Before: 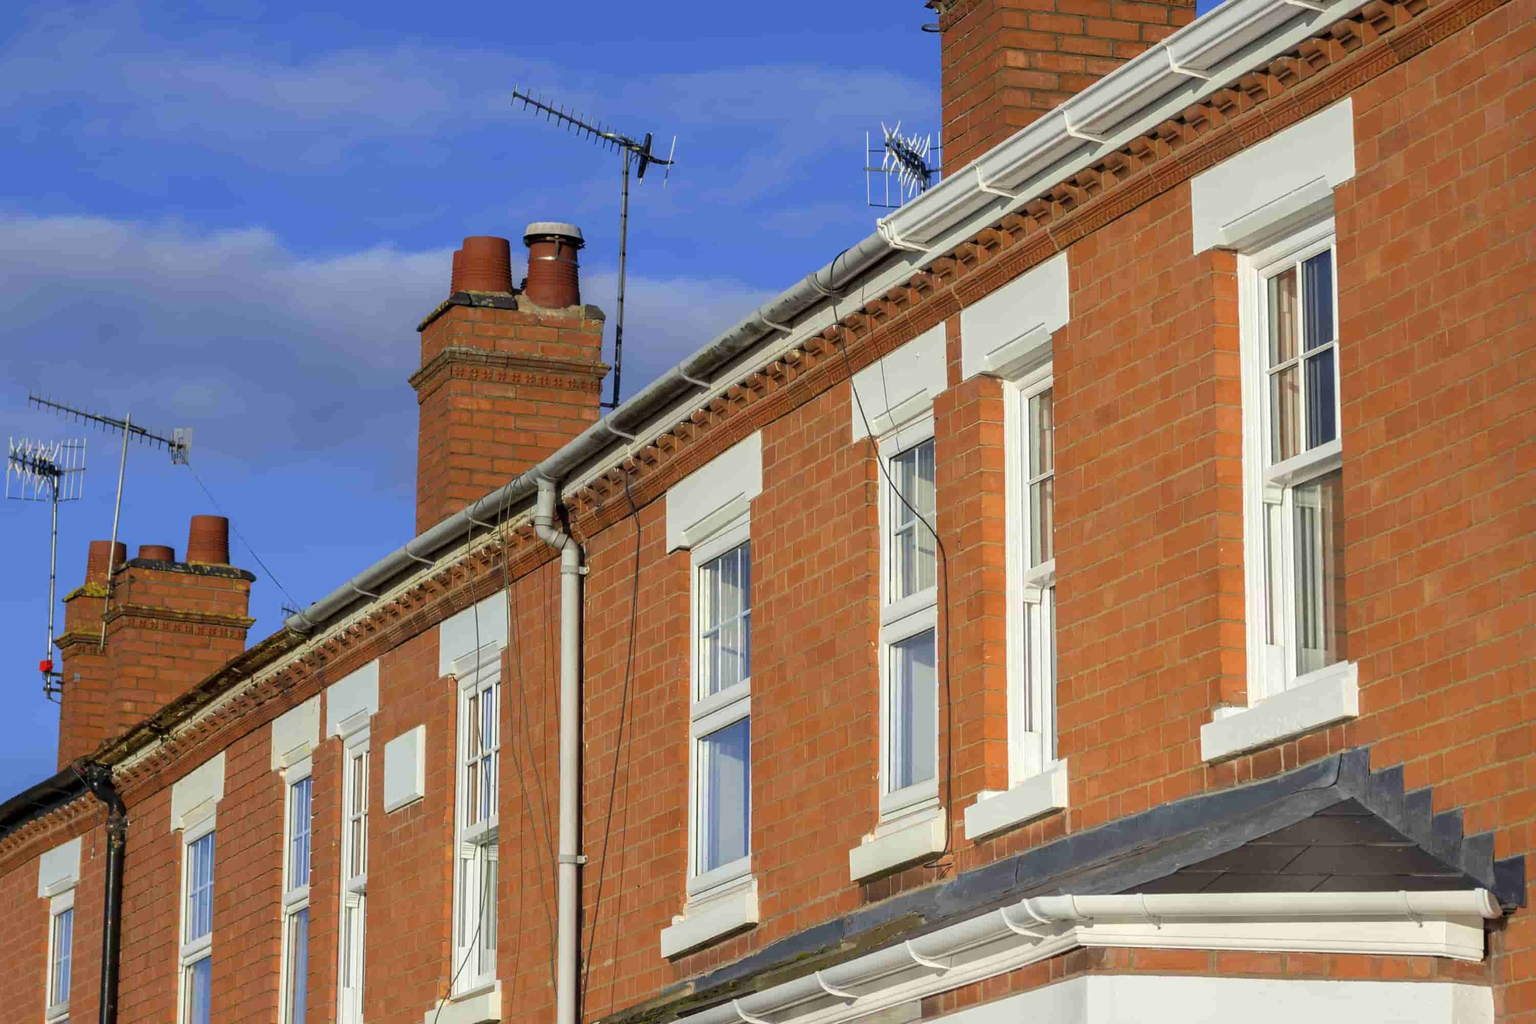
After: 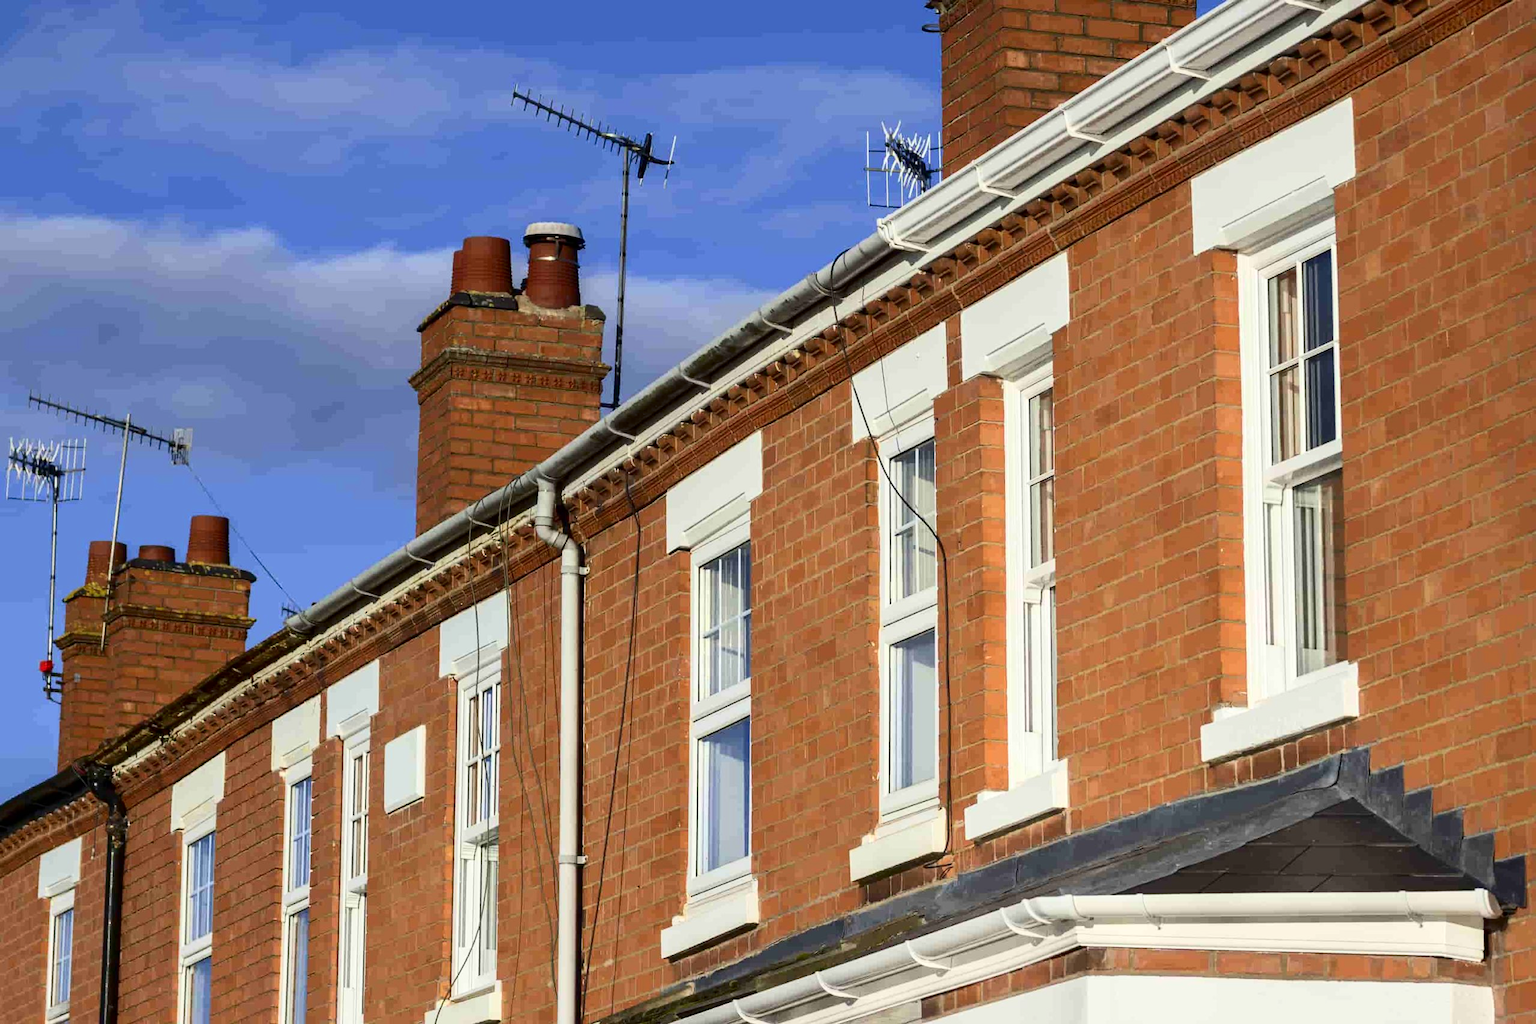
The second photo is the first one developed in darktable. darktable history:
contrast brightness saturation: contrast 0.272
